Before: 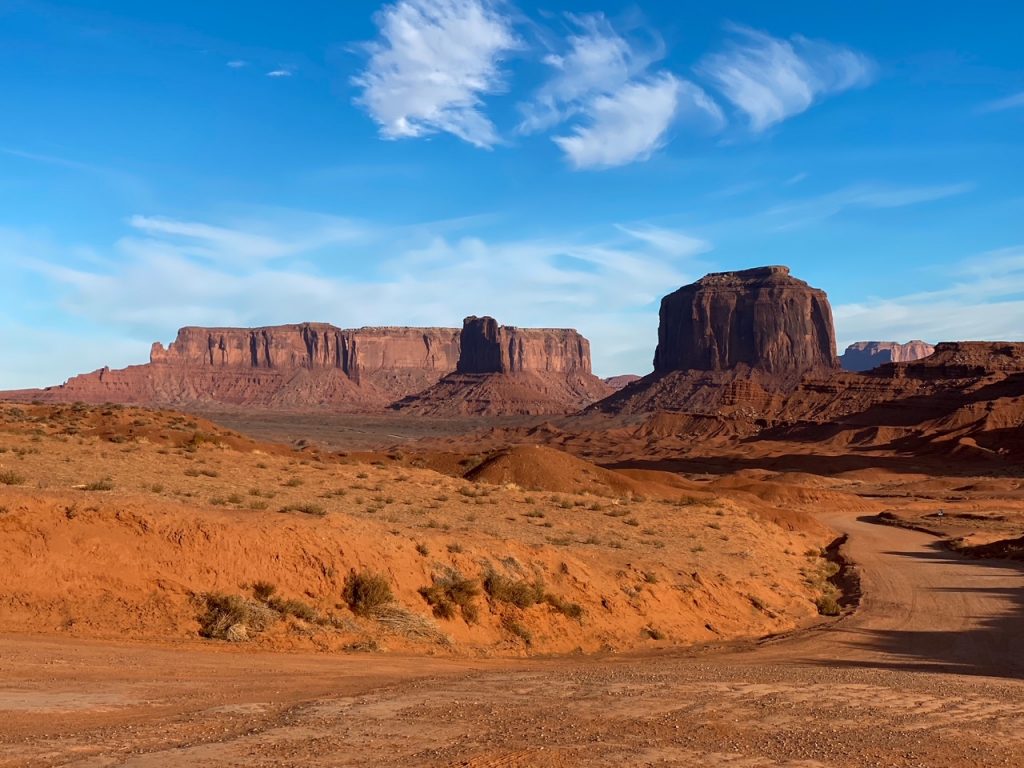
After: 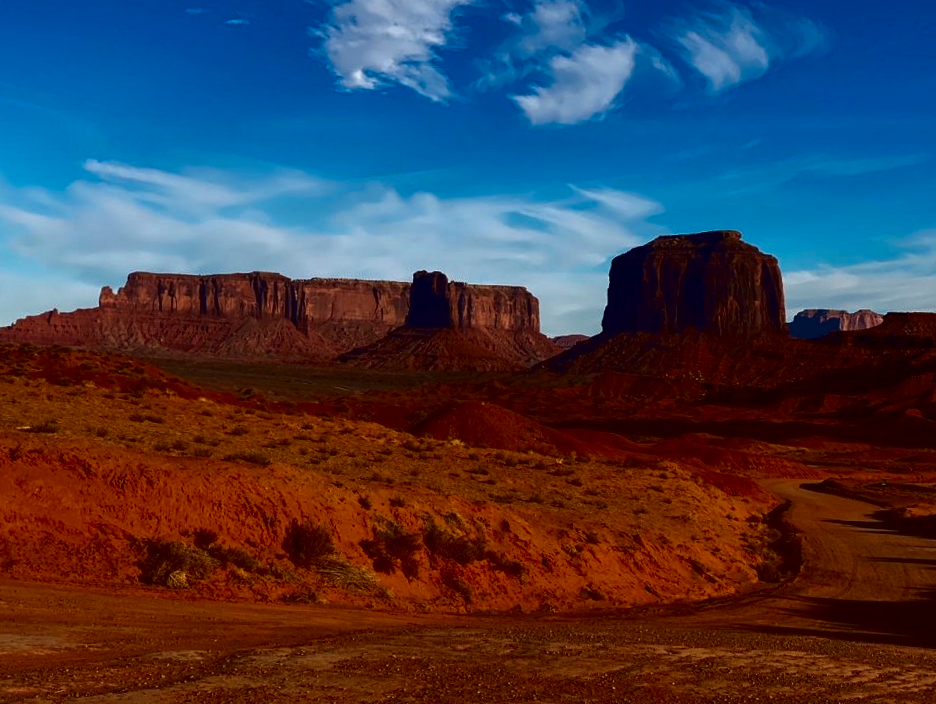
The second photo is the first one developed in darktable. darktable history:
exposure: compensate highlight preservation false
crop and rotate: angle -1.89°, left 3.141%, top 3.821%, right 1.434%, bottom 0.468%
contrast brightness saturation: contrast 0.092, brightness -0.608, saturation 0.166
